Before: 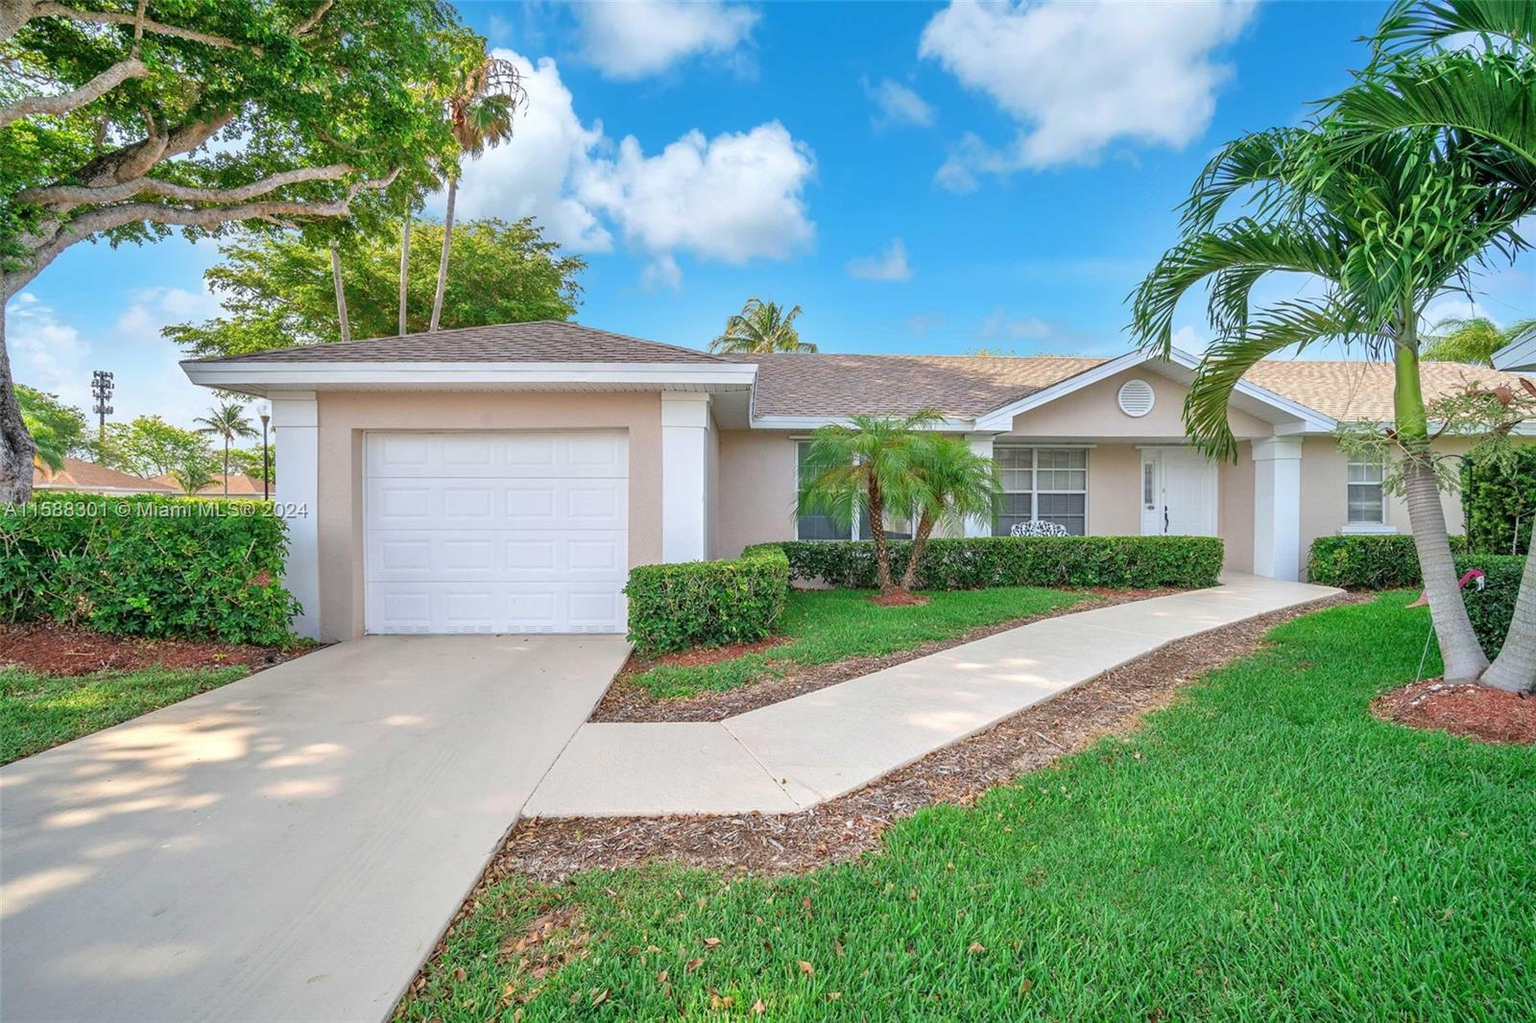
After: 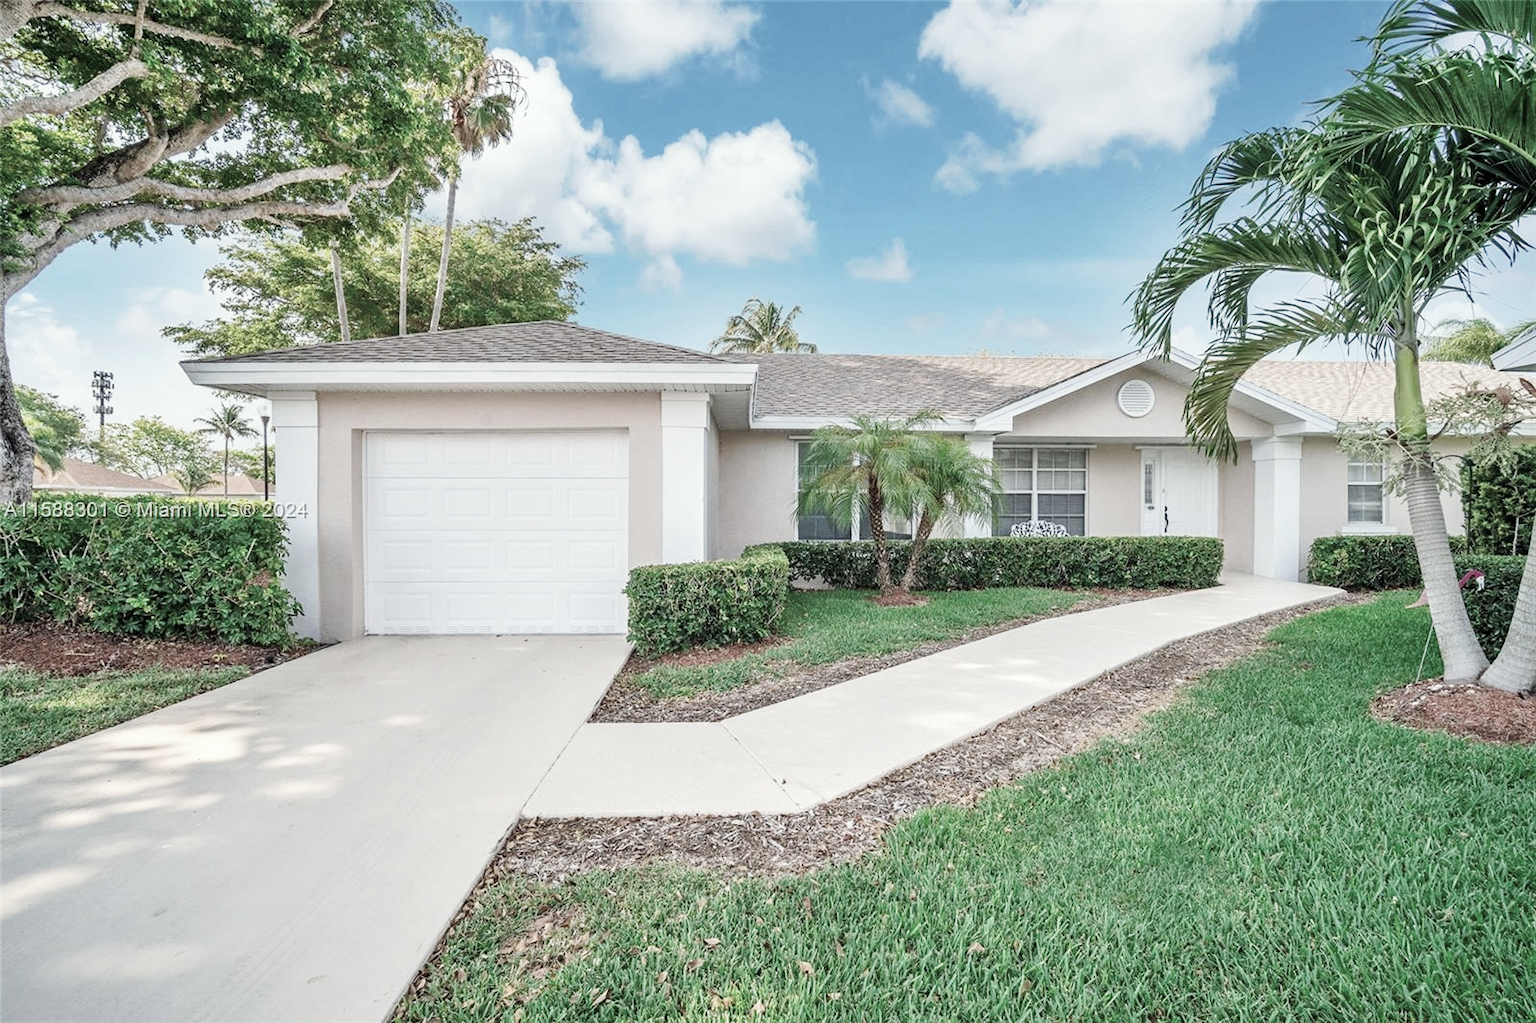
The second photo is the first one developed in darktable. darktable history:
tone curve: curves: ch0 [(0, 0) (0.003, 0.01) (0.011, 0.015) (0.025, 0.023) (0.044, 0.038) (0.069, 0.058) (0.1, 0.093) (0.136, 0.134) (0.177, 0.176) (0.224, 0.221) (0.277, 0.282) (0.335, 0.36) (0.399, 0.438) (0.468, 0.54) (0.543, 0.632) (0.623, 0.724) (0.709, 0.814) (0.801, 0.885) (0.898, 0.947) (1, 1)], preserve colors none
color look up table: target L [96.74, 88.93, 90.48, 81.01, 79.13, 77.76, 61.58, 69.91, 53.91, 45.91, 38.77, 22.47, 11.35, 200.5, 83.7, 83.14, 77.51, 74.64, 48.5, 34.71, 49.43, 33.65, 44.71, 32.96, 20.61, 17.72, 12.96, 93.96, 80.17, 75.29, 67.77, 36.77, 49.63, 50.04, 47.13, 37.53, 44.65, 37.21, 24.06, 17.36, 4.691, 6.867, 92.68, 76.25, 73.52, 69.1, 51.96, 35.3, 17.72], target a [-10.61, -15.09, -7.705, -28.74, -17.4, -22.46, -37.91, -11.75, -5.889, -8.351, -21.18, -13.95, 0.032, 0, -9.774, 0.697, 2.706, 12.81, 20.18, 39.73, 11.11, 39.83, 1.988, 17.15, 34.12, 11.5, 21.54, -0.738, 10.41, 1.613, 19.9, 44.46, -7.393, 26.75, 18.75, 32.91, 4.575, 8.963, 36.1, 27.23, 13.95, 7.373, -13.29, -31.2, -14.65, -2.448, -5.483, -13.31, -4.743], target b [21.49, 22.44, 5.646, 5.96, 9.67, 37.87, 28.91, 2.846, 9.766, 22.36, 13.35, 15.44, 3.821, 0, 45.75, 16.02, 23.09, 3.243, 27.89, 11.27, 19.94, -2.408, 1.271, 8.333, 19.38, 8.072, -1.282, -0.235, -8.238, -13.39, -18.27, -26.99, -28.2, -30.12, -4.141, -15.74, -15.86, -37.38, -37.86, -14.46, -29.05, -8.045, -3.499, -14.93, -17.07, -4.301, -15.66, -3.251, -12.15], num patches 49
